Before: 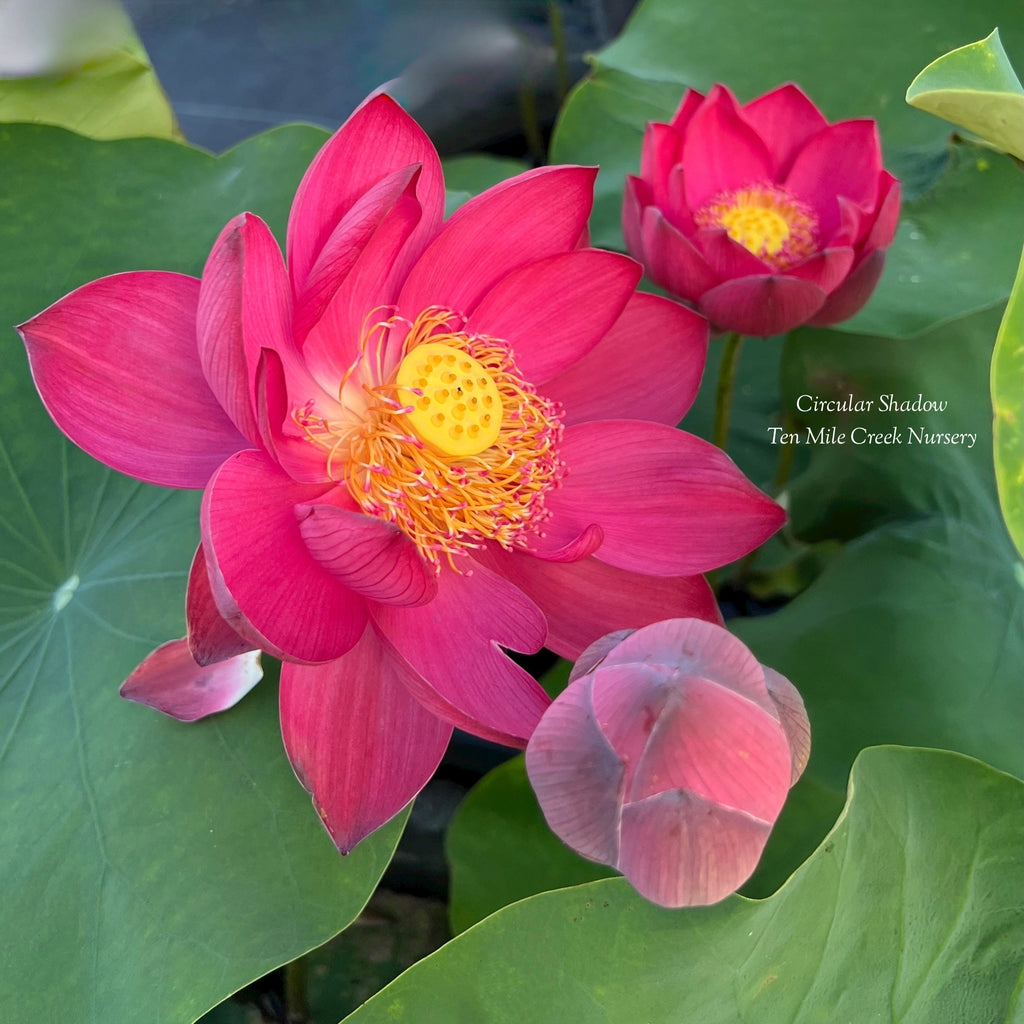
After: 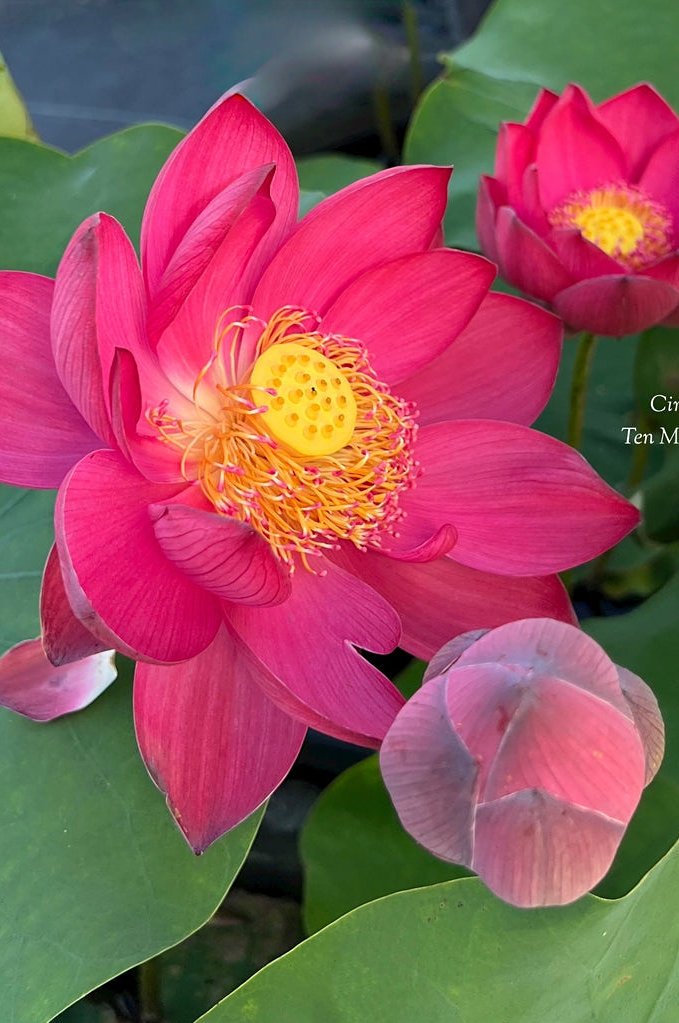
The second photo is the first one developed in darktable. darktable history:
sharpen: amount 0.21
crop and rotate: left 14.286%, right 19.386%
